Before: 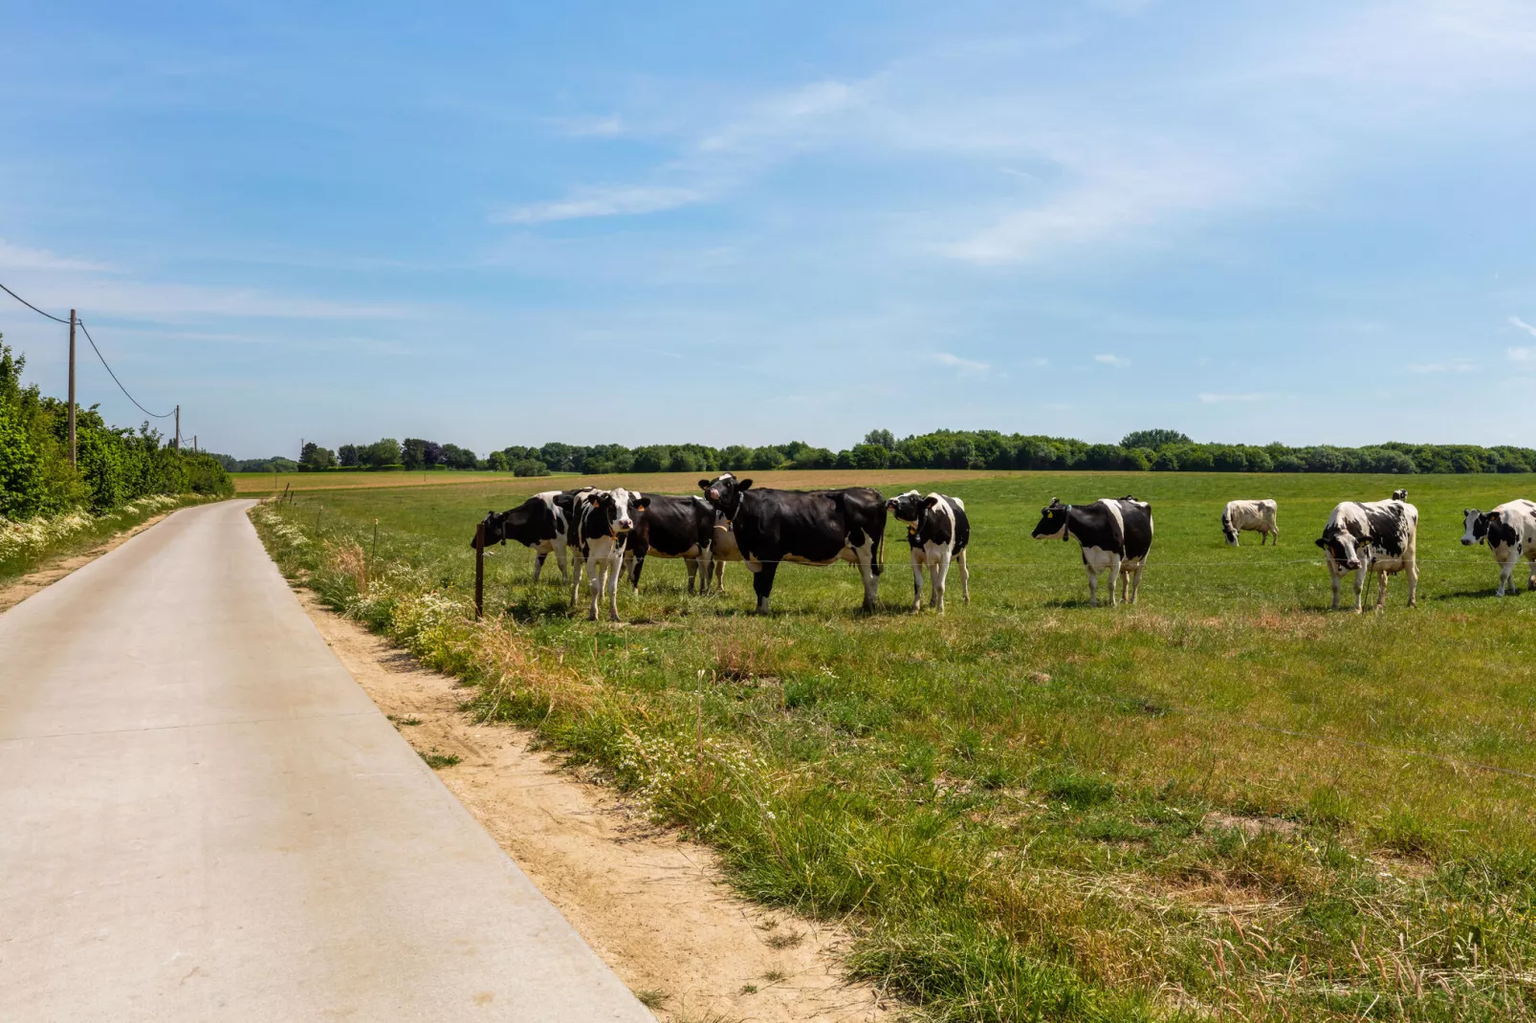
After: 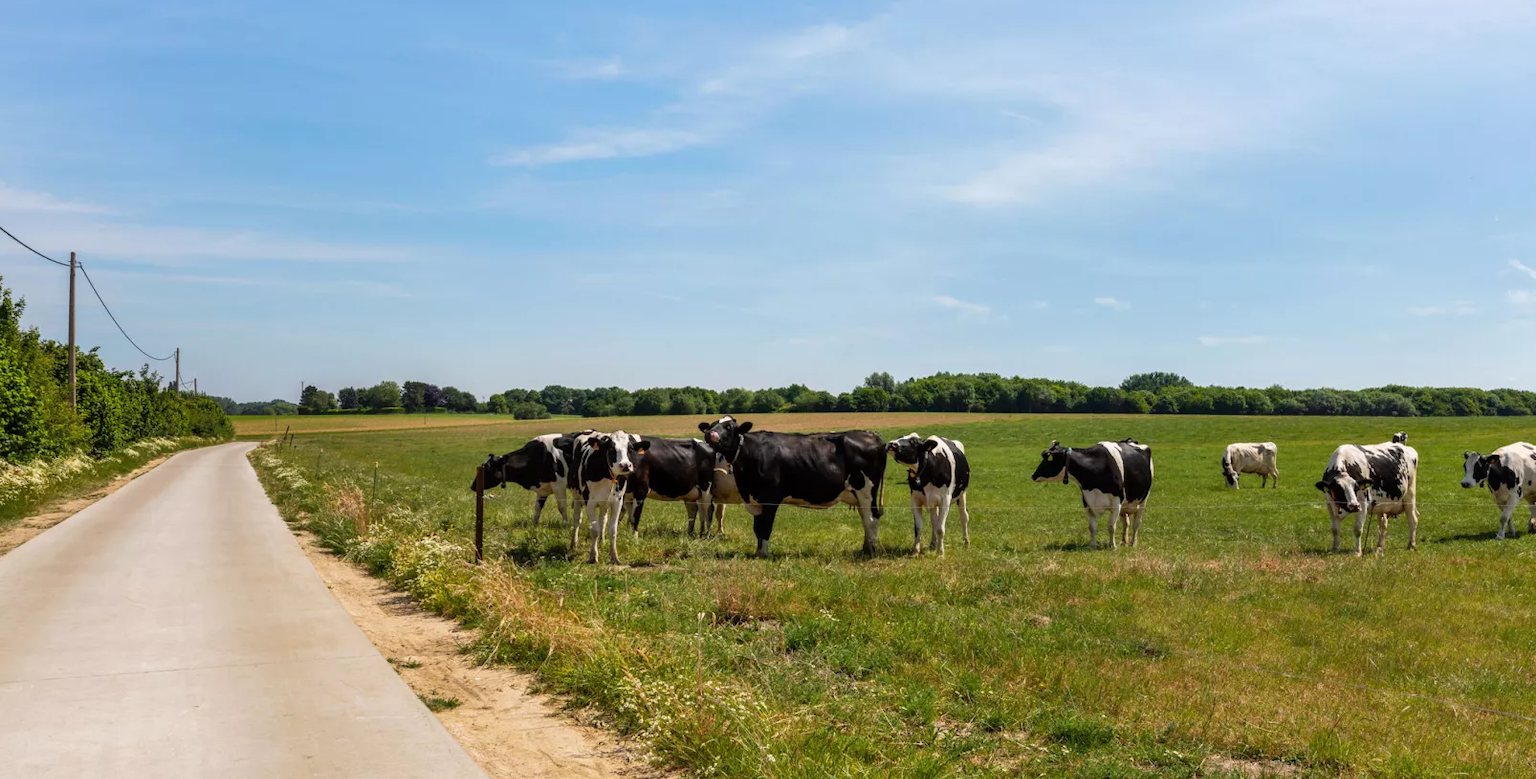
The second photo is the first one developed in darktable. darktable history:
crop: top 5.693%, bottom 18.049%
